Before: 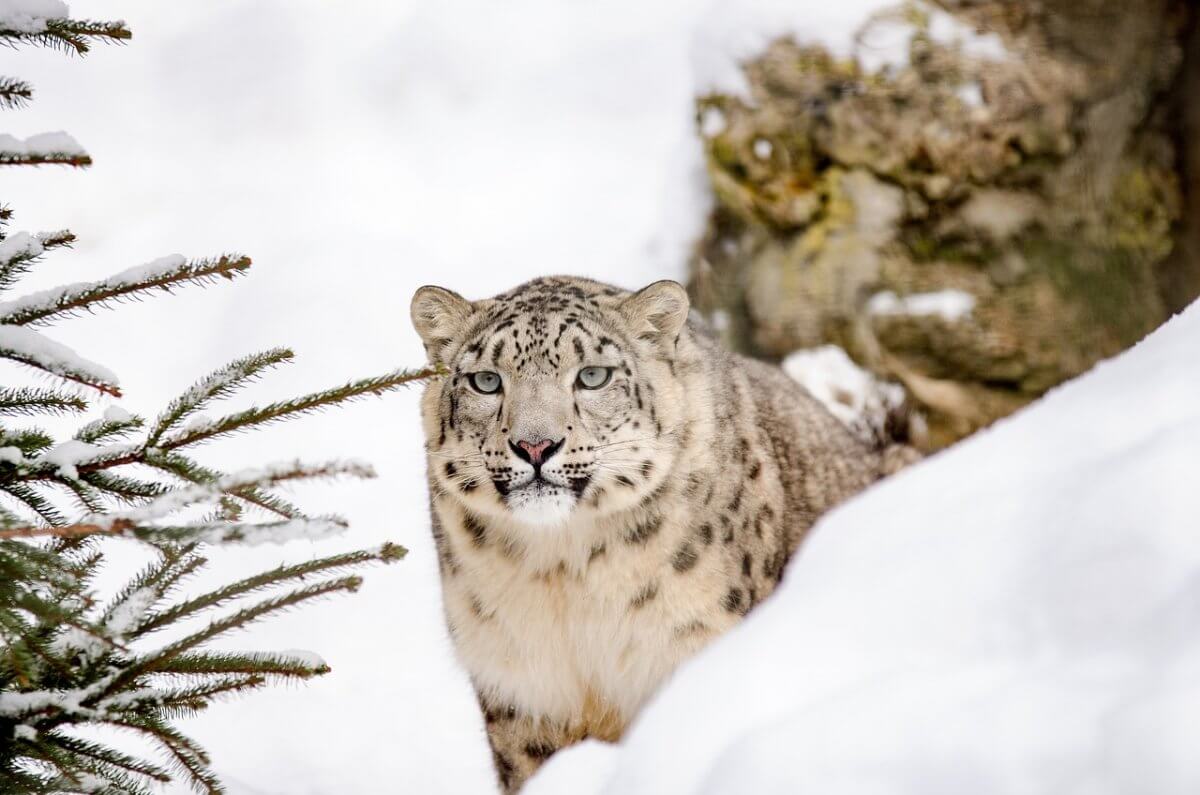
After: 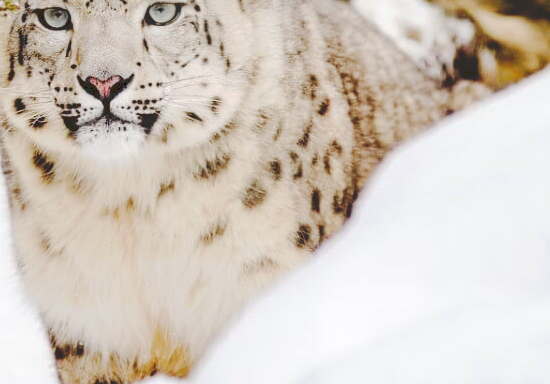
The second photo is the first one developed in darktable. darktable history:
crop: left 35.976%, top 45.819%, right 18.162%, bottom 5.807%
tone curve: curves: ch0 [(0, 0) (0.003, 0.169) (0.011, 0.169) (0.025, 0.169) (0.044, 0.173) (0.069, 0.178) (0.1, 0.183) (0.136, 0.185) (0.177, 0.197) (0.224, 0.227) (0.277, 0.292) (0.335, 0.391) (0.399, 0.491) (0.468, 0.592) (0.543, 0.672) (0.623, 0.734) (0.709, 0.785) (0.801, 0.844) (0.898, 0.893) (1, 1)], preserve colors none
exposure: compensate highlight preservation false
